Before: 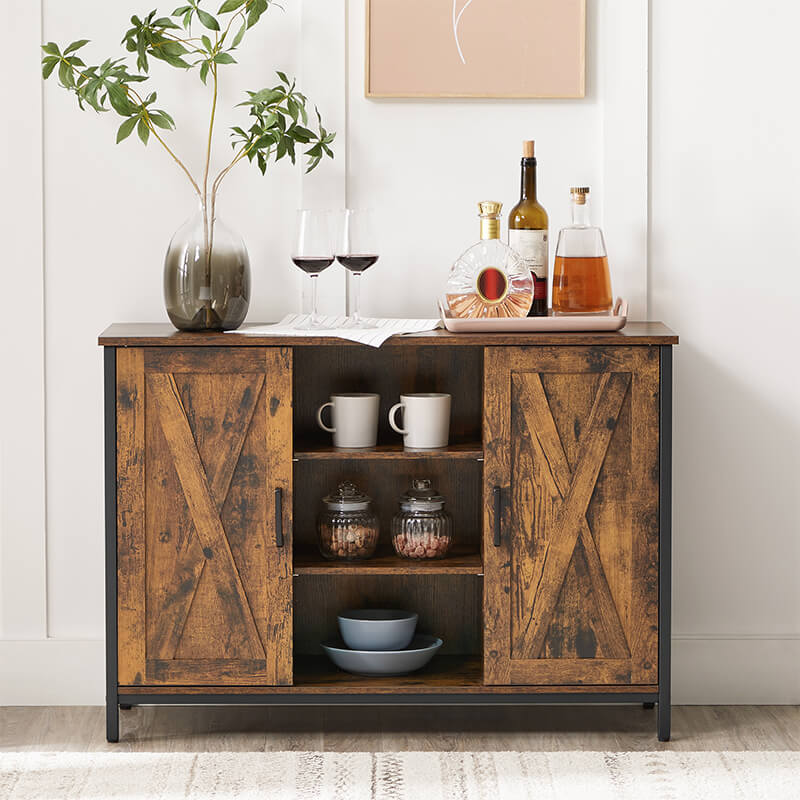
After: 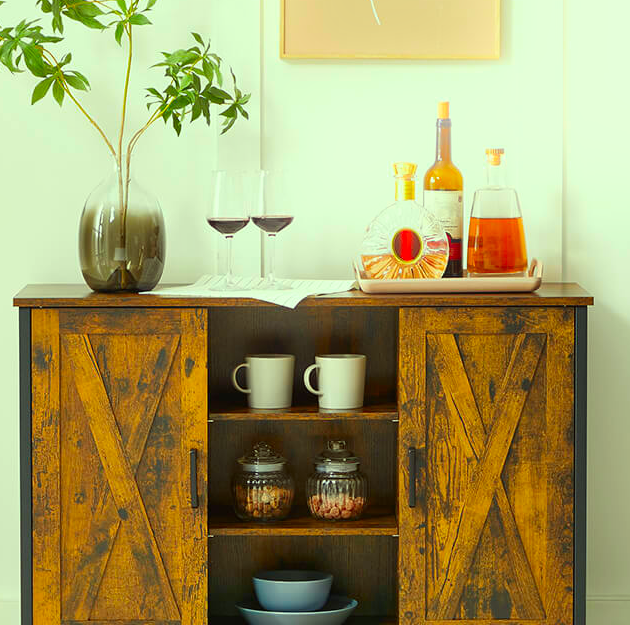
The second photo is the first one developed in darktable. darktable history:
color correction: highlights a* -10.77, highlights b* 9.8, saturation 1.72
bloom: size 9%, threshold 100%, strength 7%
crop and rotate: left 10.77%, top 5.1%, right 10.41%, bottom 16.76%
exposure: exposure 0.078 EV, compensate highlight preservation false
